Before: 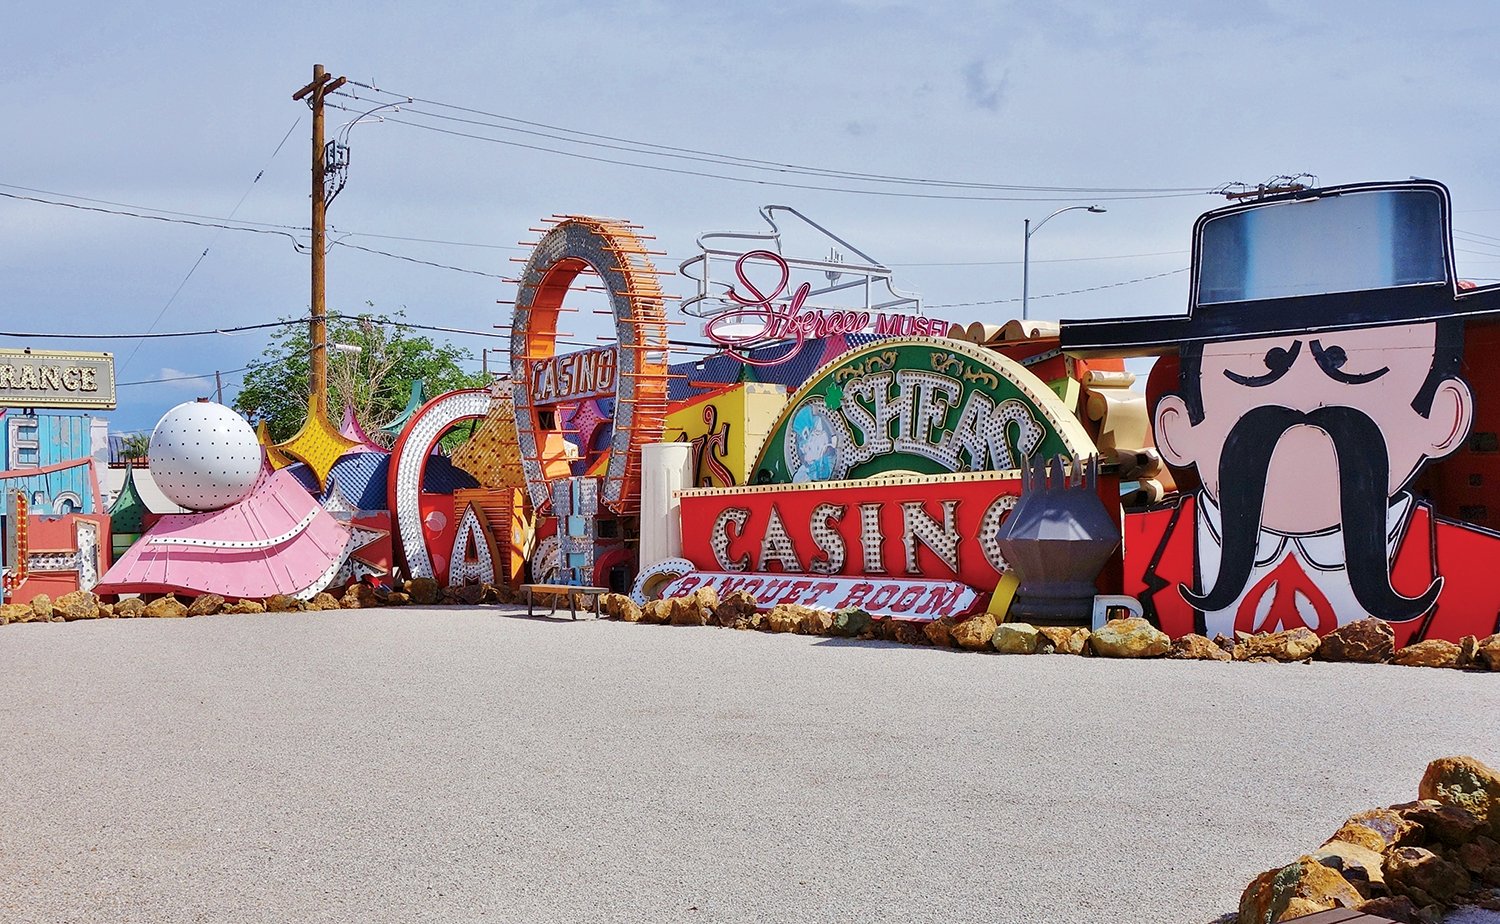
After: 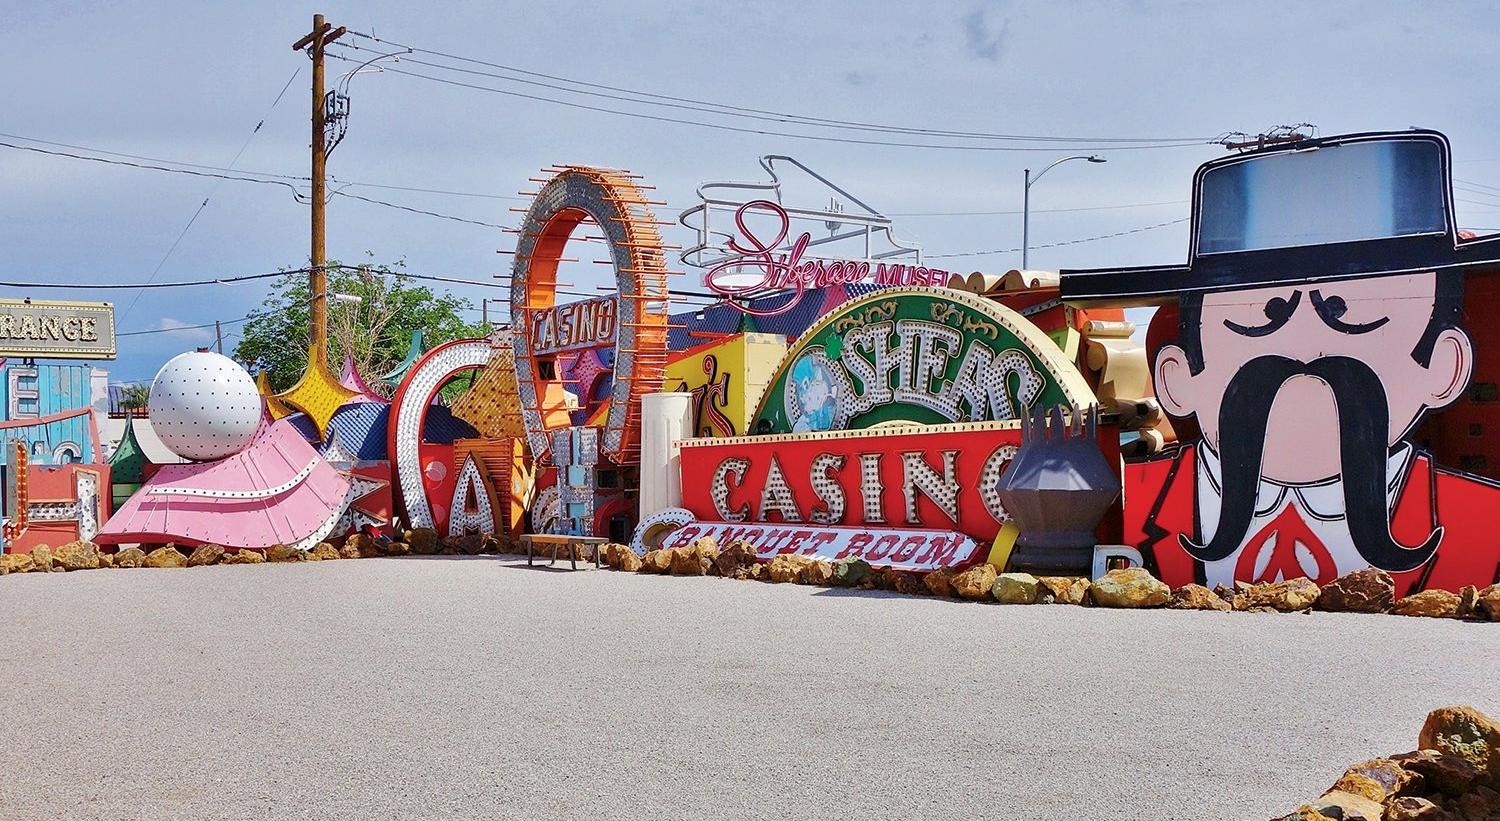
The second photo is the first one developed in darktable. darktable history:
crop and rotate: top 5.512%, bottom 5.566%
shadows and highlights: shadows 31.63, highlights -32.76, highlights color adjustment 89.22%, soften with gaussian
